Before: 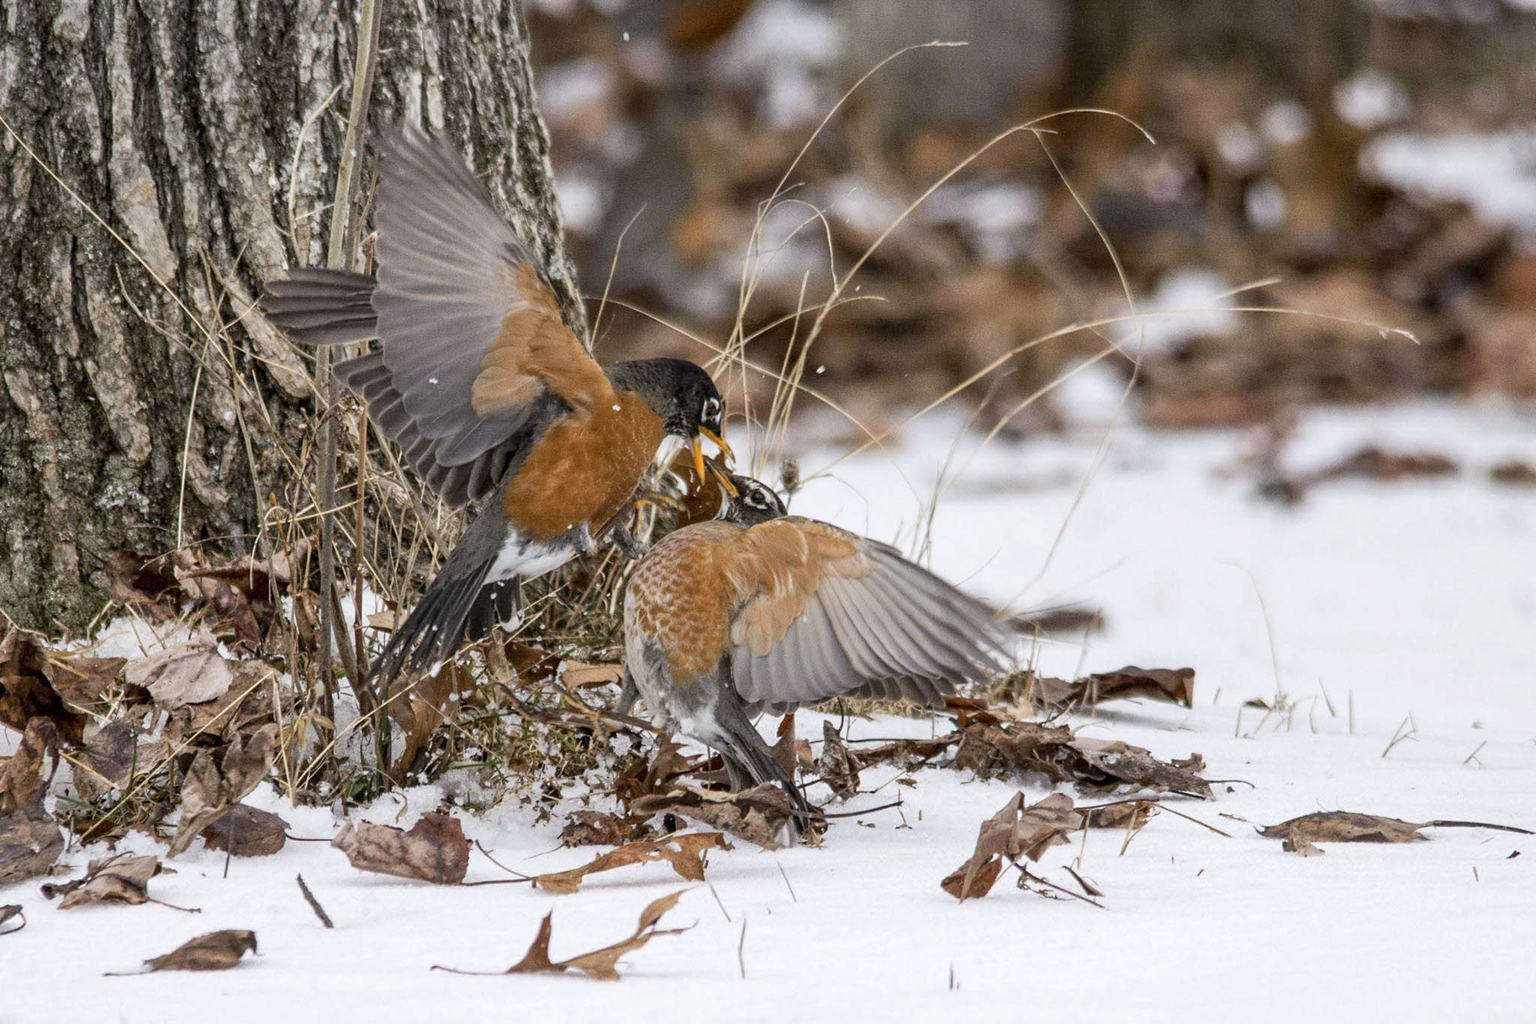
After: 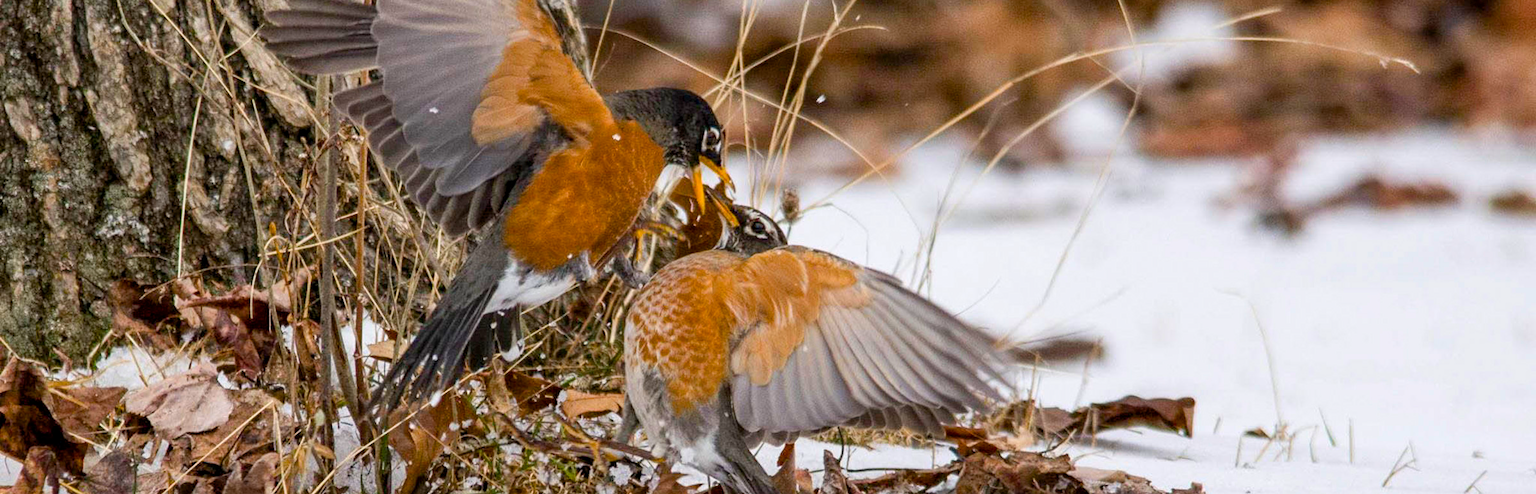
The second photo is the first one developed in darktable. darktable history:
crop and rotate: top 26.542%, bottom 25.187%
color balance rgb: perceptual saturation grading › global saturation 31.169%, global vibrance 20%
